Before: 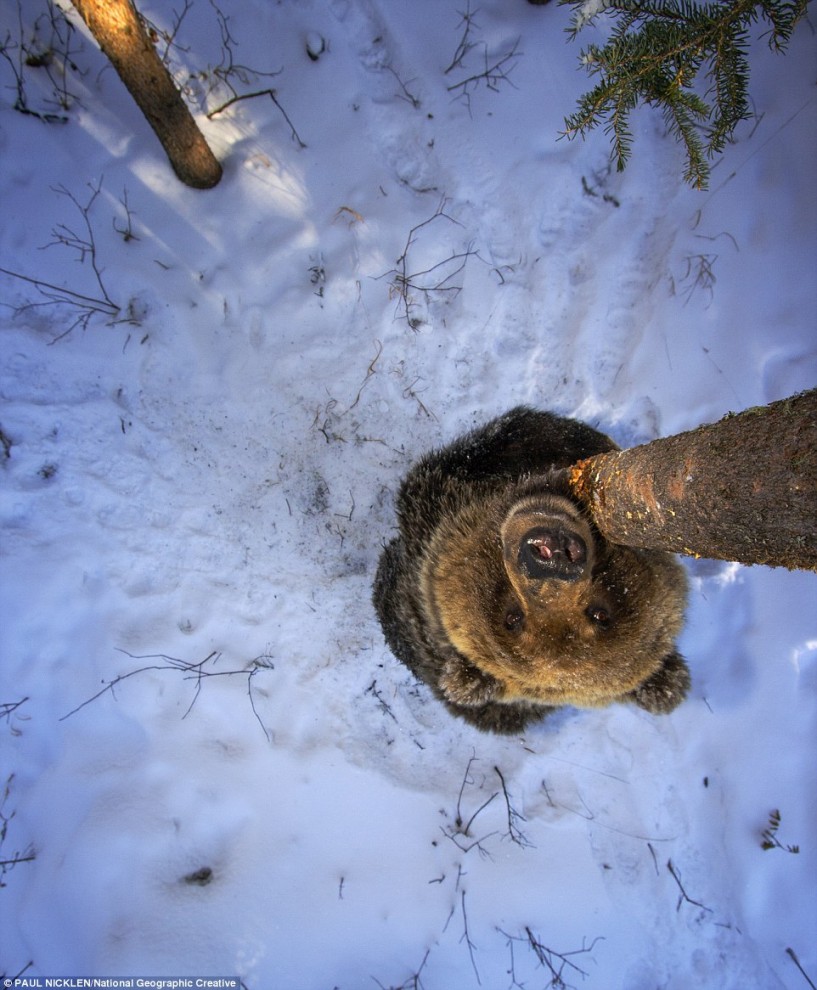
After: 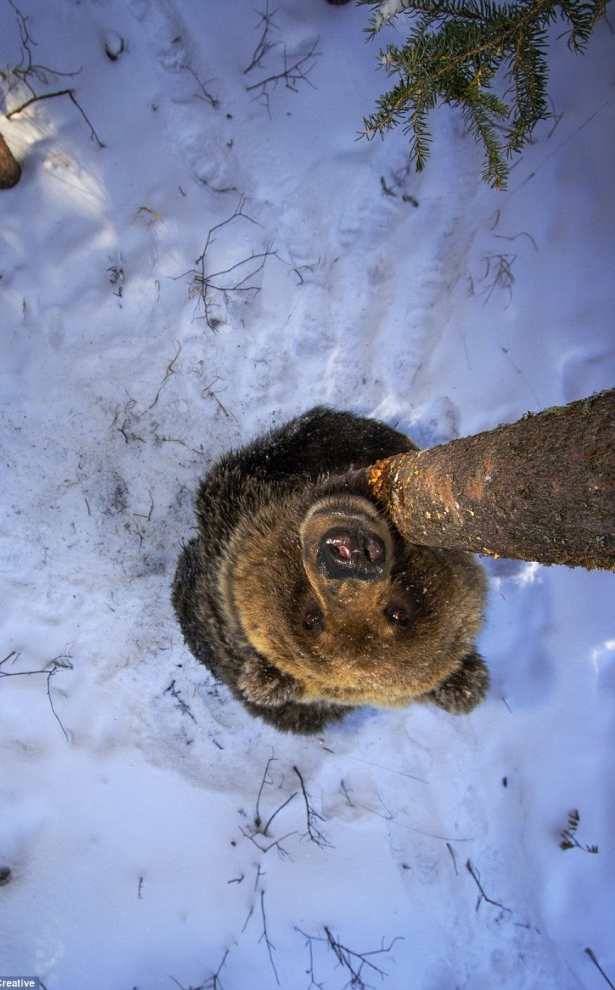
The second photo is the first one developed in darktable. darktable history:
crop and rotate: left 24.618%
